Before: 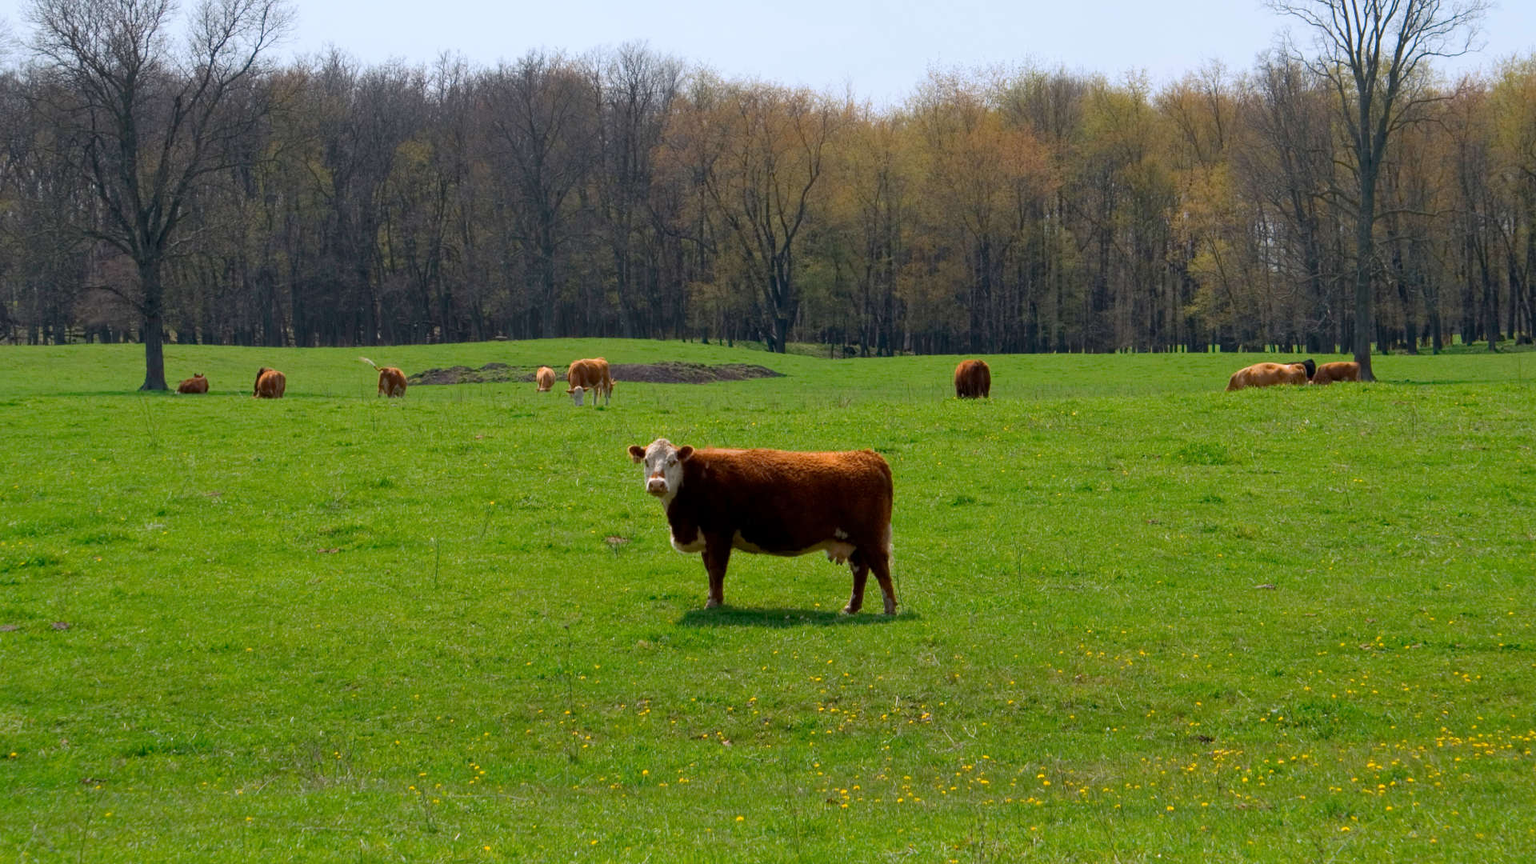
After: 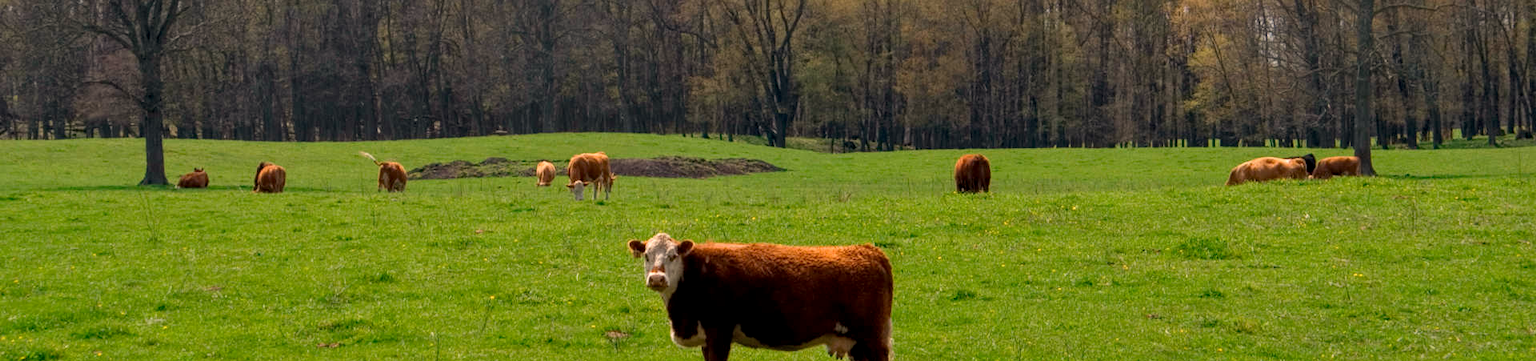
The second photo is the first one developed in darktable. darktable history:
local contrast: detail 130%
white balance: red 1.127, blue 0.943
crop and rotate: top 23.84%, bottom 34.294%
color correction: highlights a* -2.68, highlights b* 2.57
